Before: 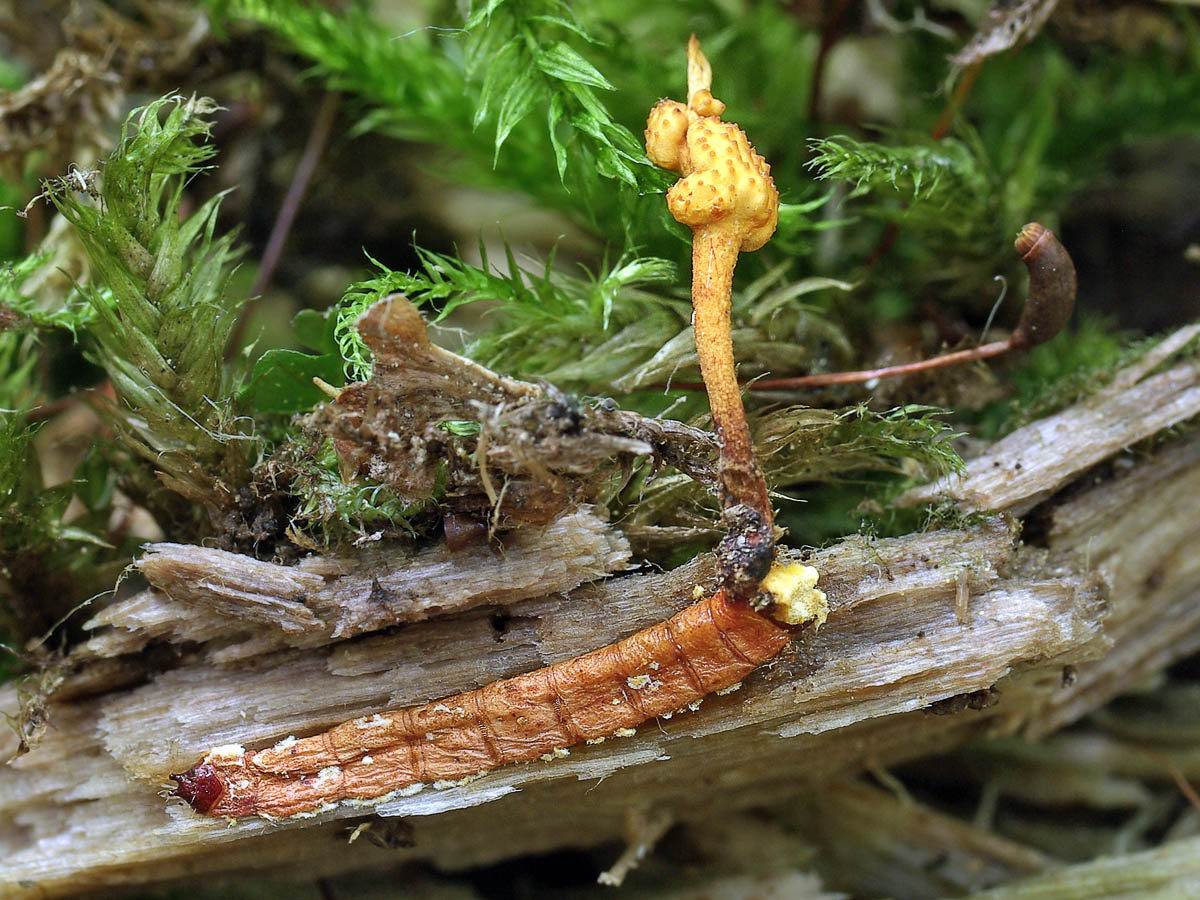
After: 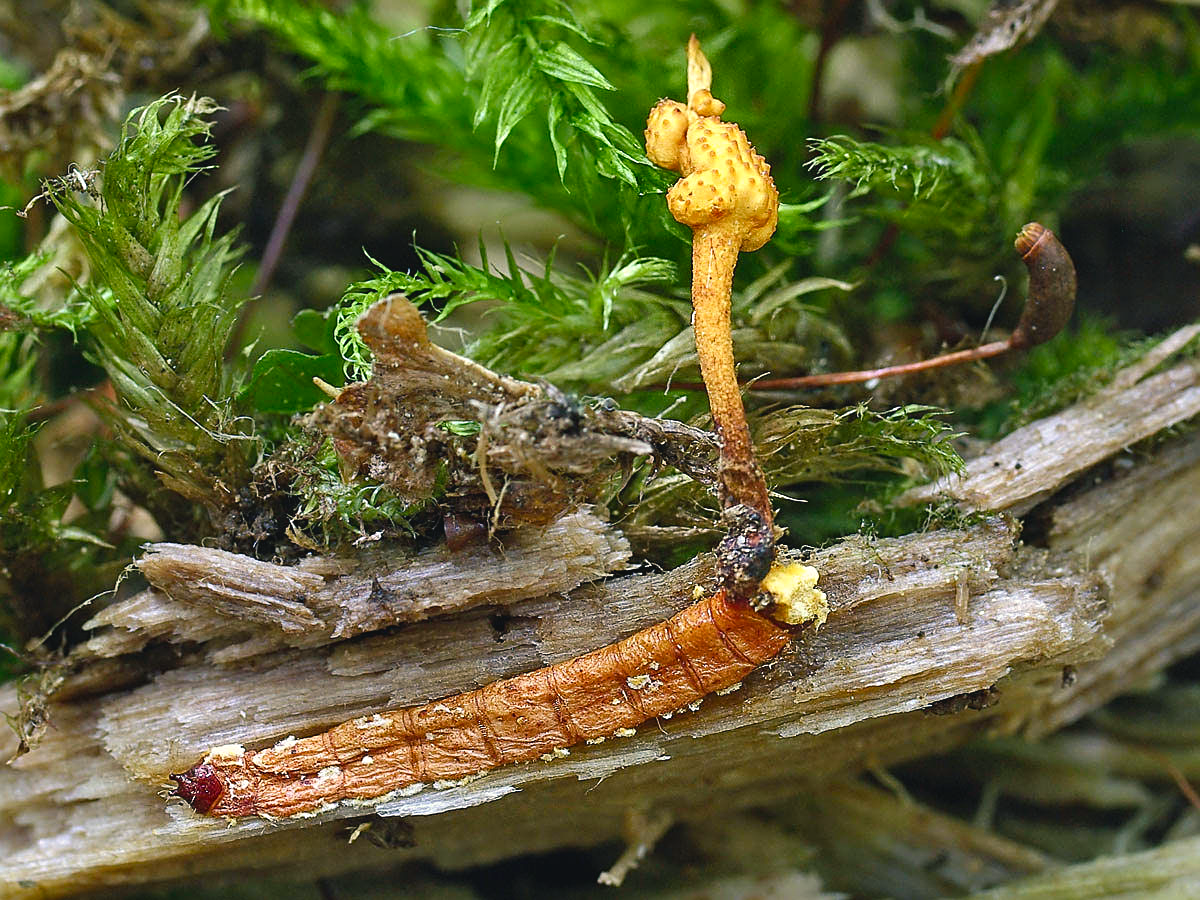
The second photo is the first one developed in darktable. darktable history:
color balance rgb: shadows lift › chroma 2%, shadows lift › hue 219.6°, power › hue 313.2°, highlights gain › chroma 3%, highlights gain › hue 75.6°, global offset › luminance 0.5%, perceptual saturation grading › global saturation 15.33%, perceptual saturation grading › highlights -19.33%, perceptual saturation grading › shadows 20%, global vibrance 20%
sharpen: on, module defaults
